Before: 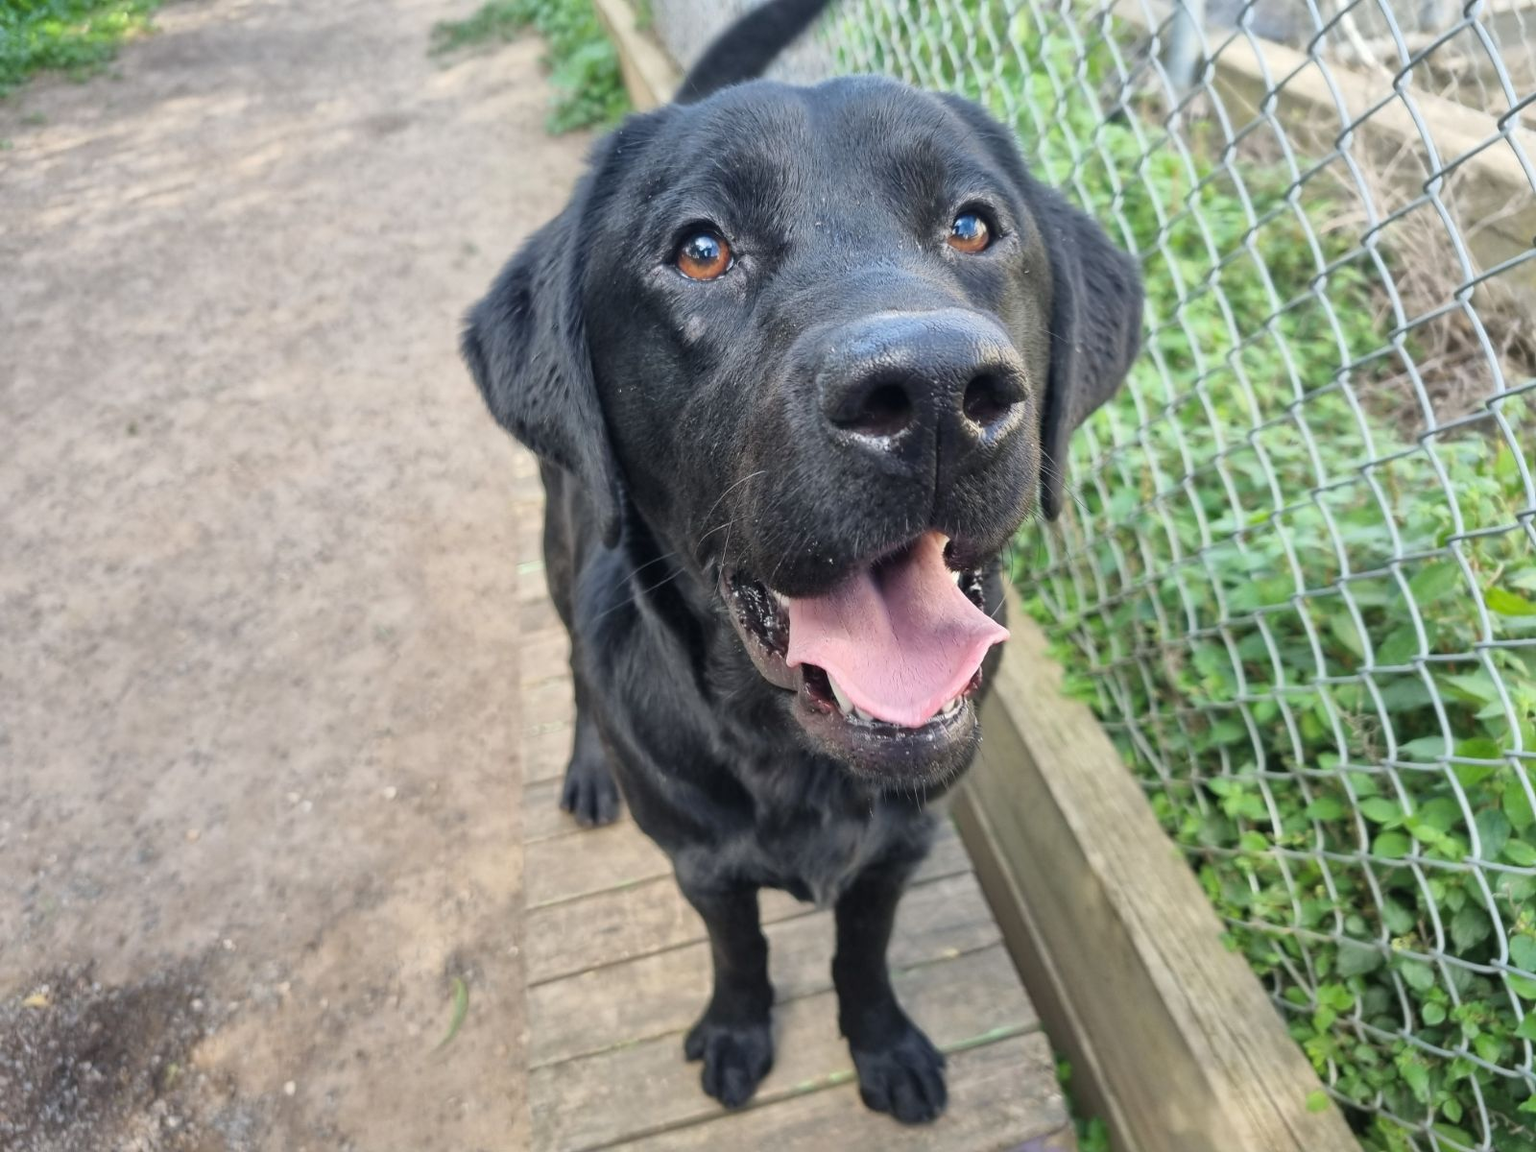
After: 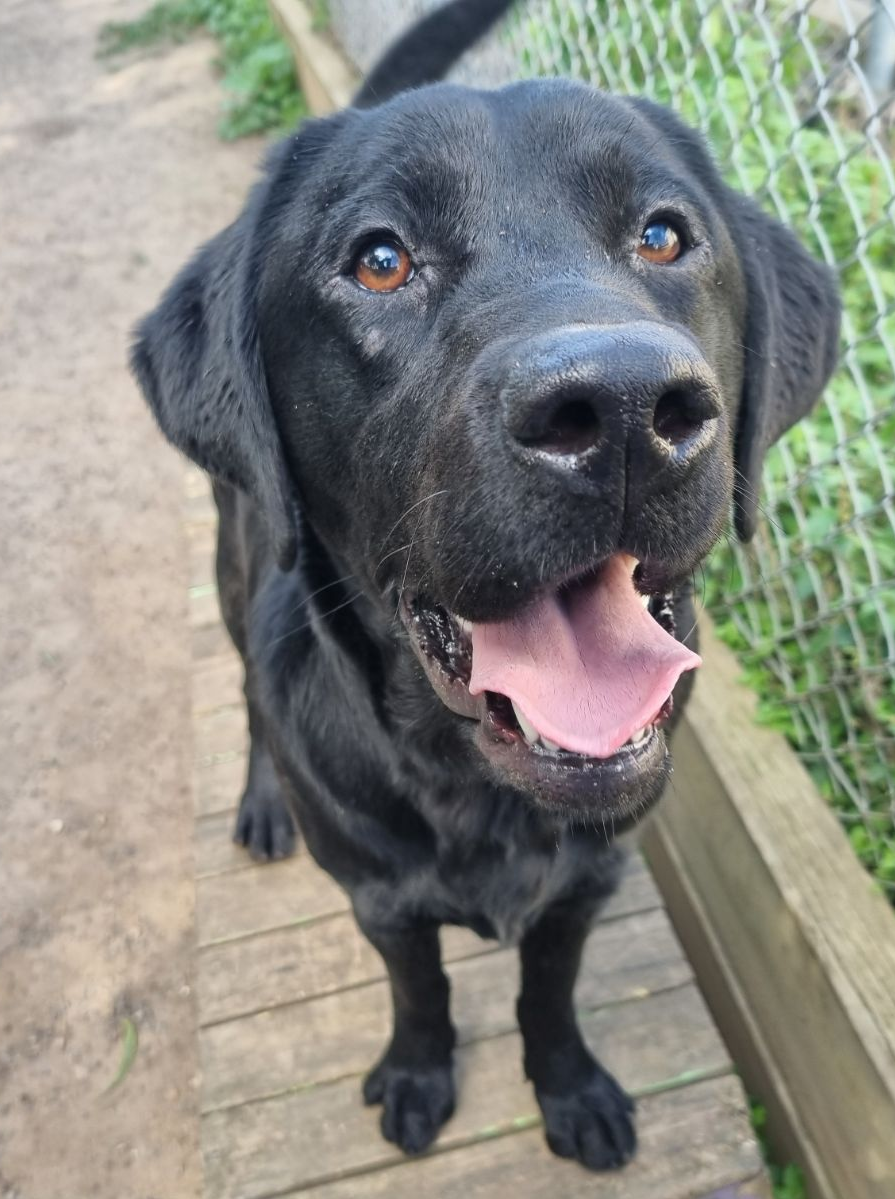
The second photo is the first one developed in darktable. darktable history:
crop: left 21.937%, right 22.112%, bottom 0.014%
